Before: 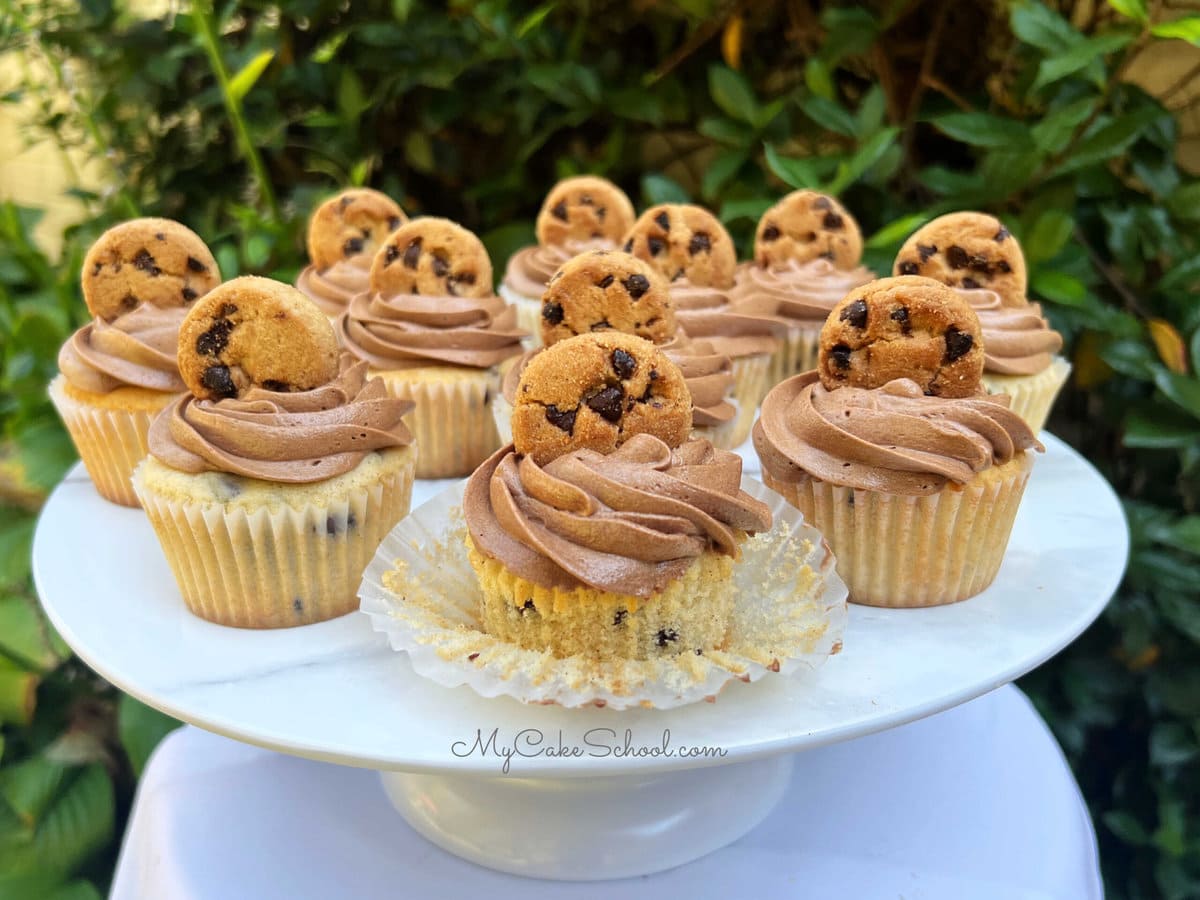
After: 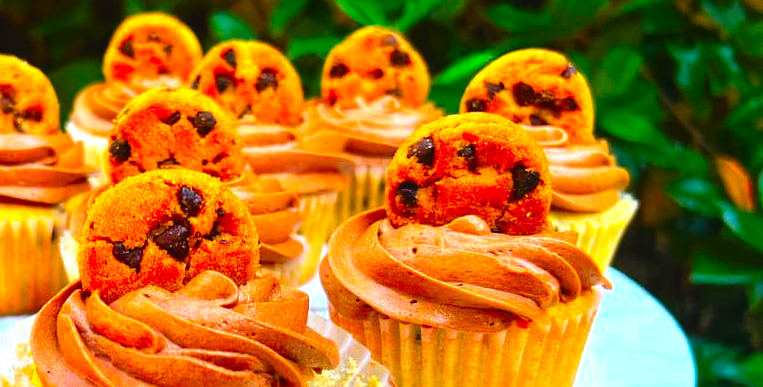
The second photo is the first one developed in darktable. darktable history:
color balance rgb: global offset › luminance 0.695%, linear chroma grading › global chroma 14.379%, perceptual saturation grading › global saturation 0.736%, perceptual brilliance grading › global brilliance 12.578%, global vibrance 9.309%, contrast 14.735%, saturation formula JzAzBz (2021)
color correction: highlights a* 1.51, highlights b* -1.69, saturation 2.44
crop: left 36.095%, top 18.134%, right 0.317%, bottom 38.825%
